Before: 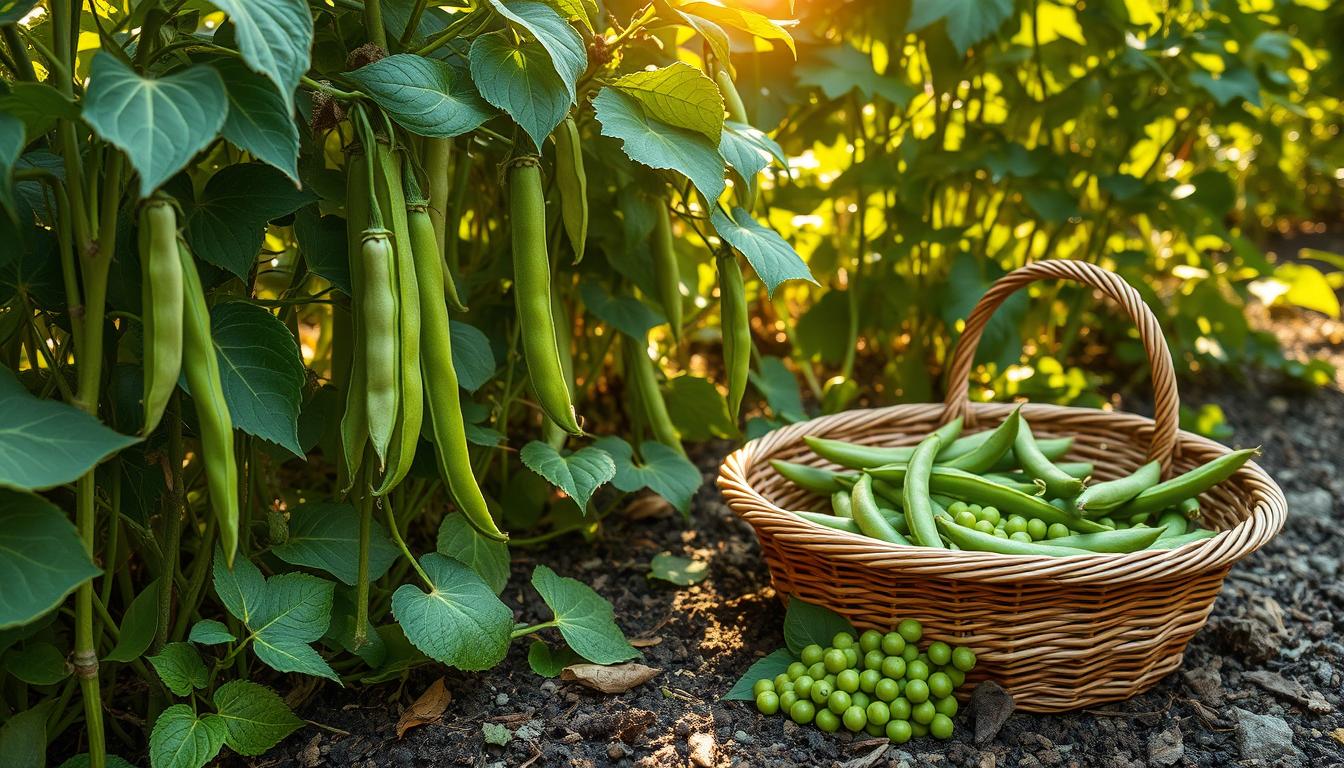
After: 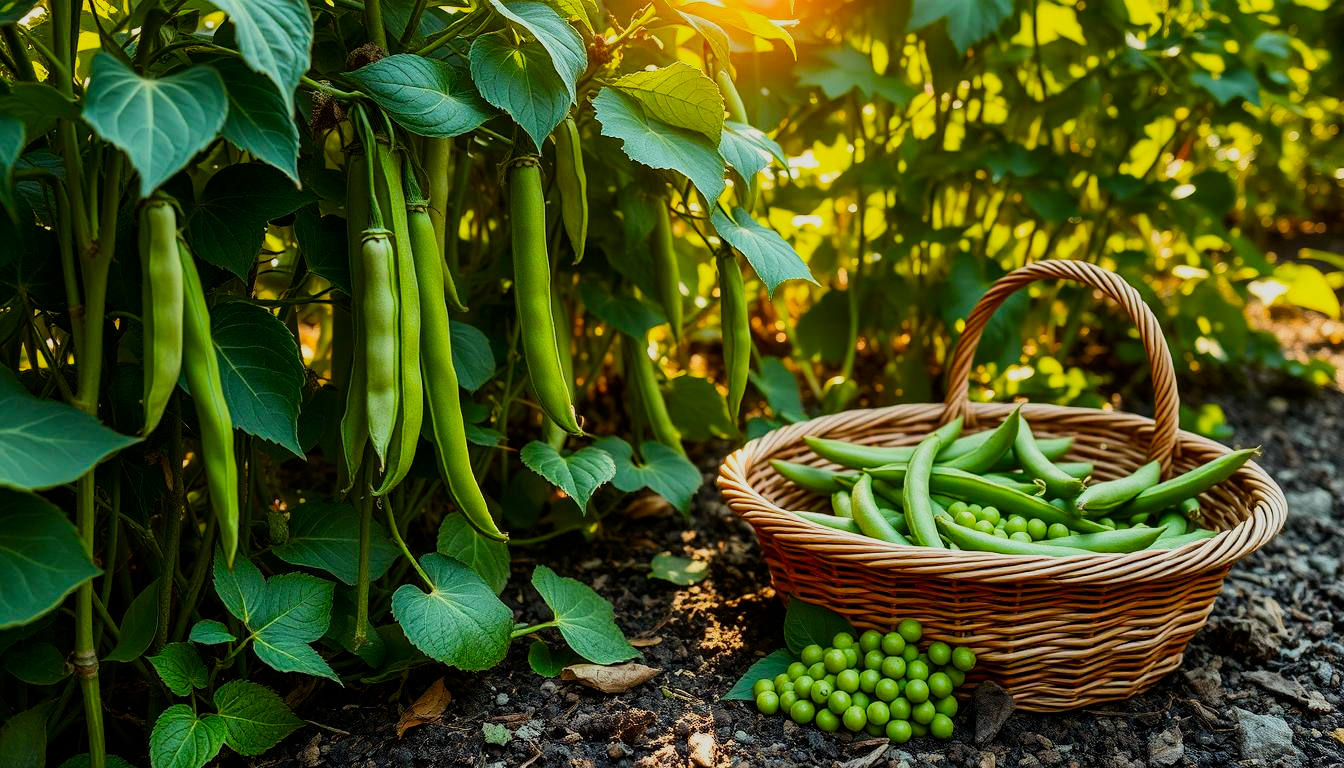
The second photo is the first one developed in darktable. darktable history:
filmic rgb: black relative exposure -7.65 EV, white relative exposure 4.56 EV, hardness 3.61
contrast brightness saturation: contrast 0.16, saturation 0.32
